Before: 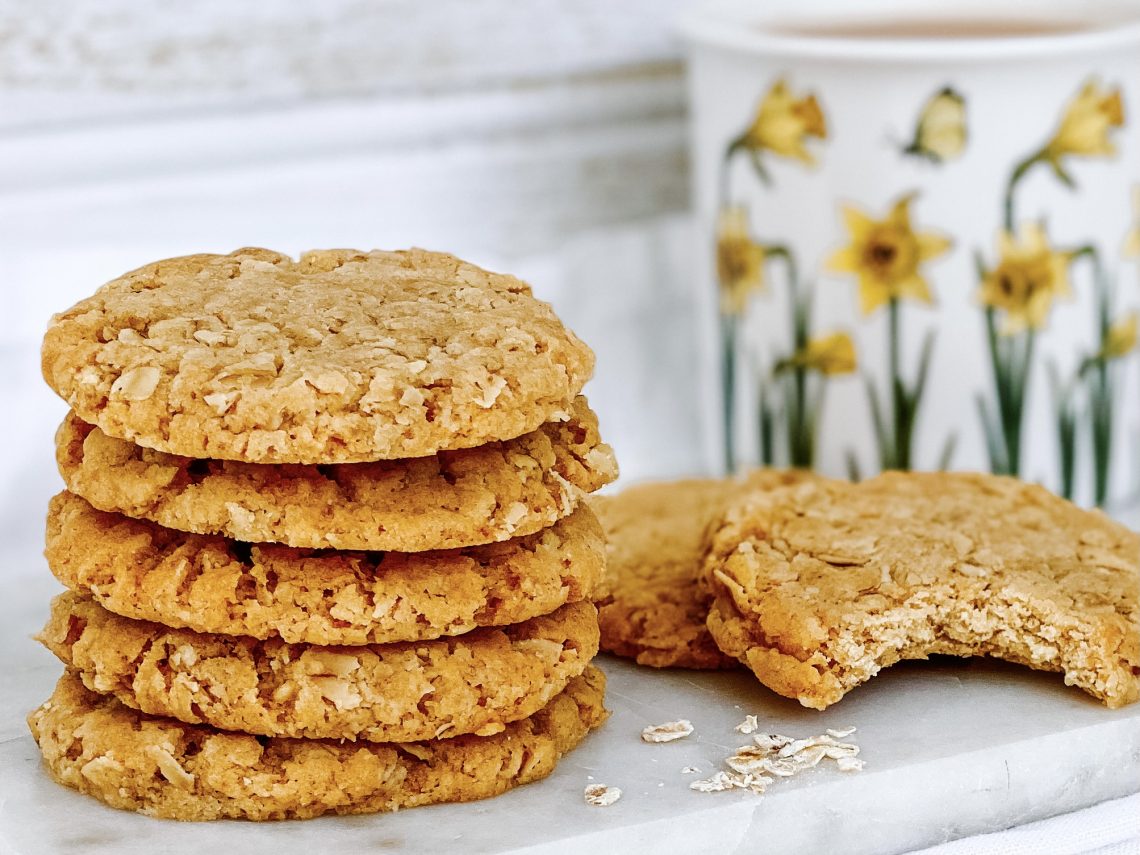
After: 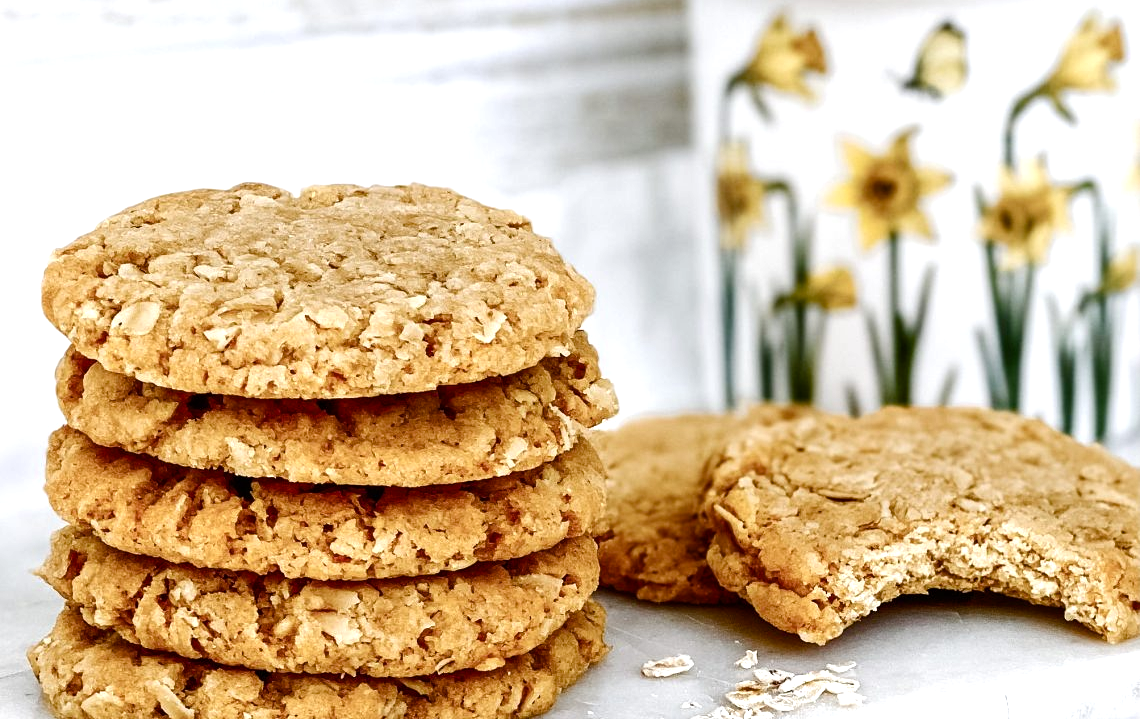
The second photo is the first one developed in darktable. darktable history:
crop: top 7.622%, bottom 8.21%
color balance rgb: perceptual saturation grading › global saturation 20%, perceptual saturation grading › highlights -49.281%, perceptual saturation grading › shadows 26.148%, perceptual brilliance grading › global brilliance 15.585%, perceptual brilliance grading › shadows -35.184%, global vibrance 10.757%
